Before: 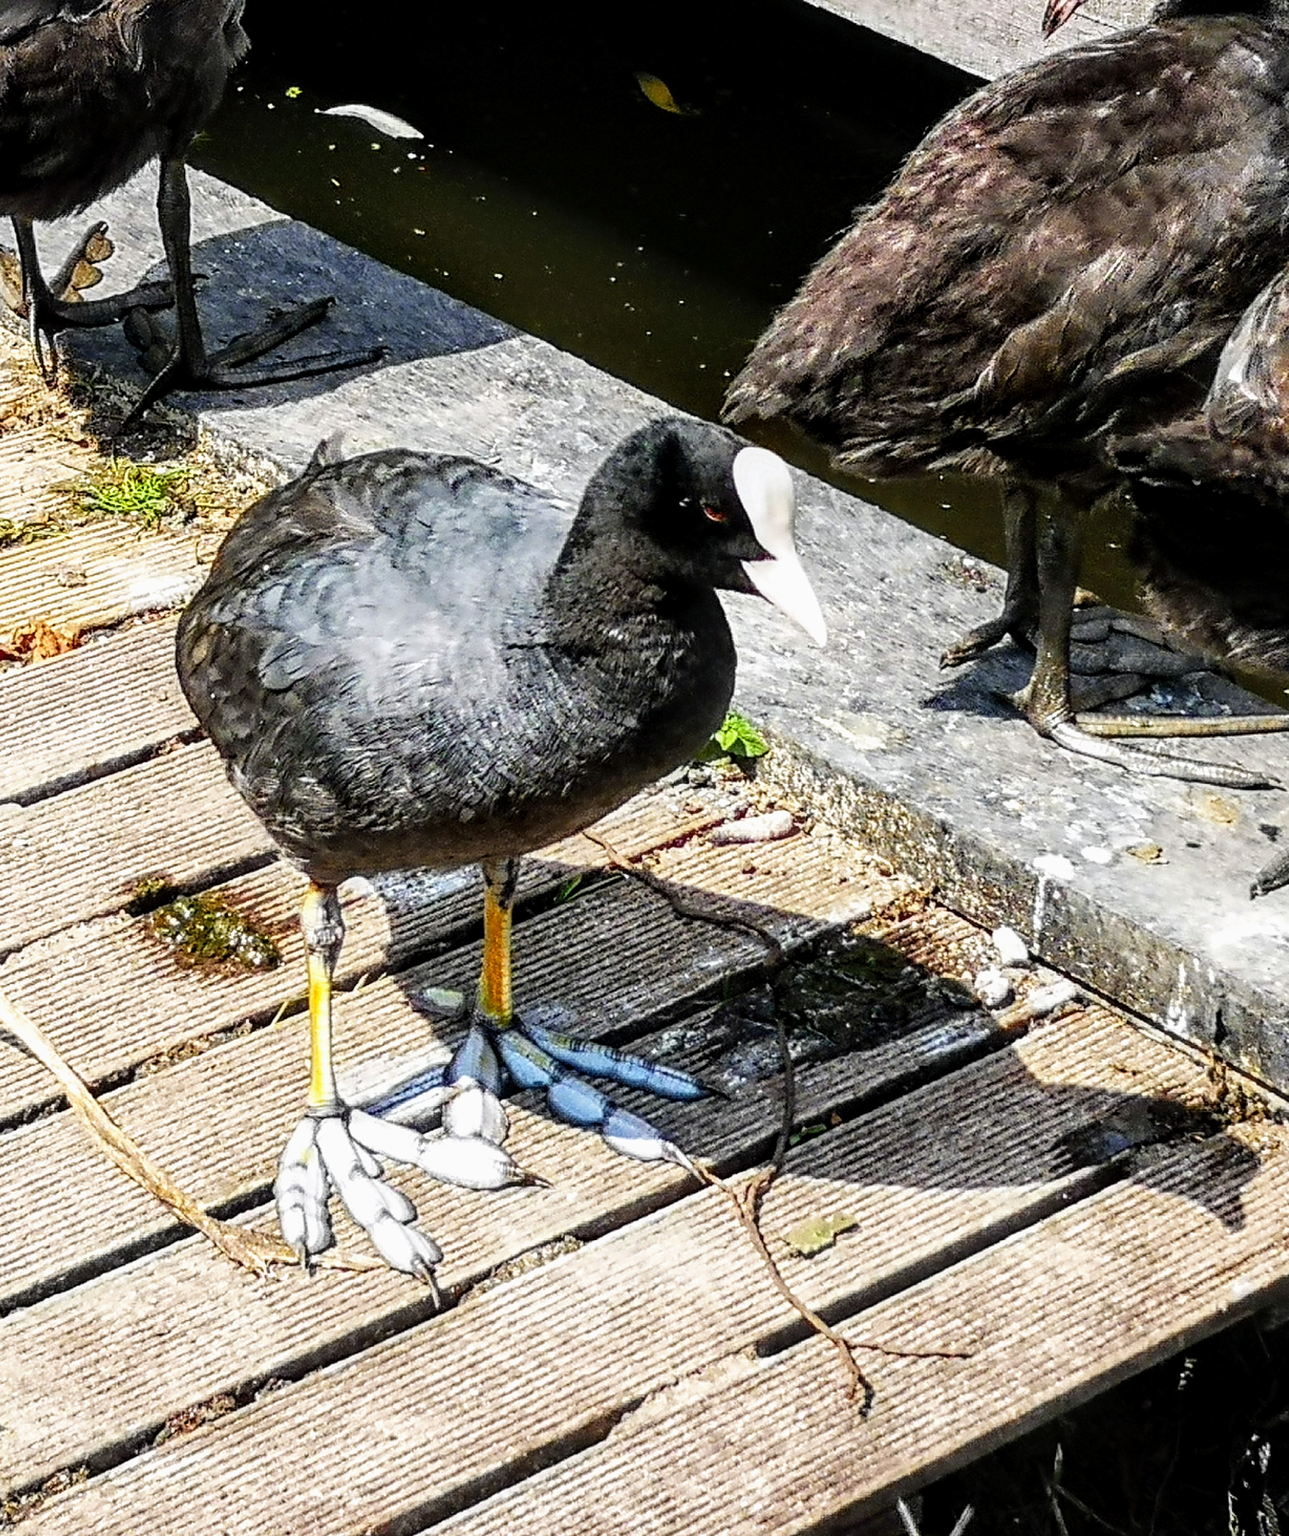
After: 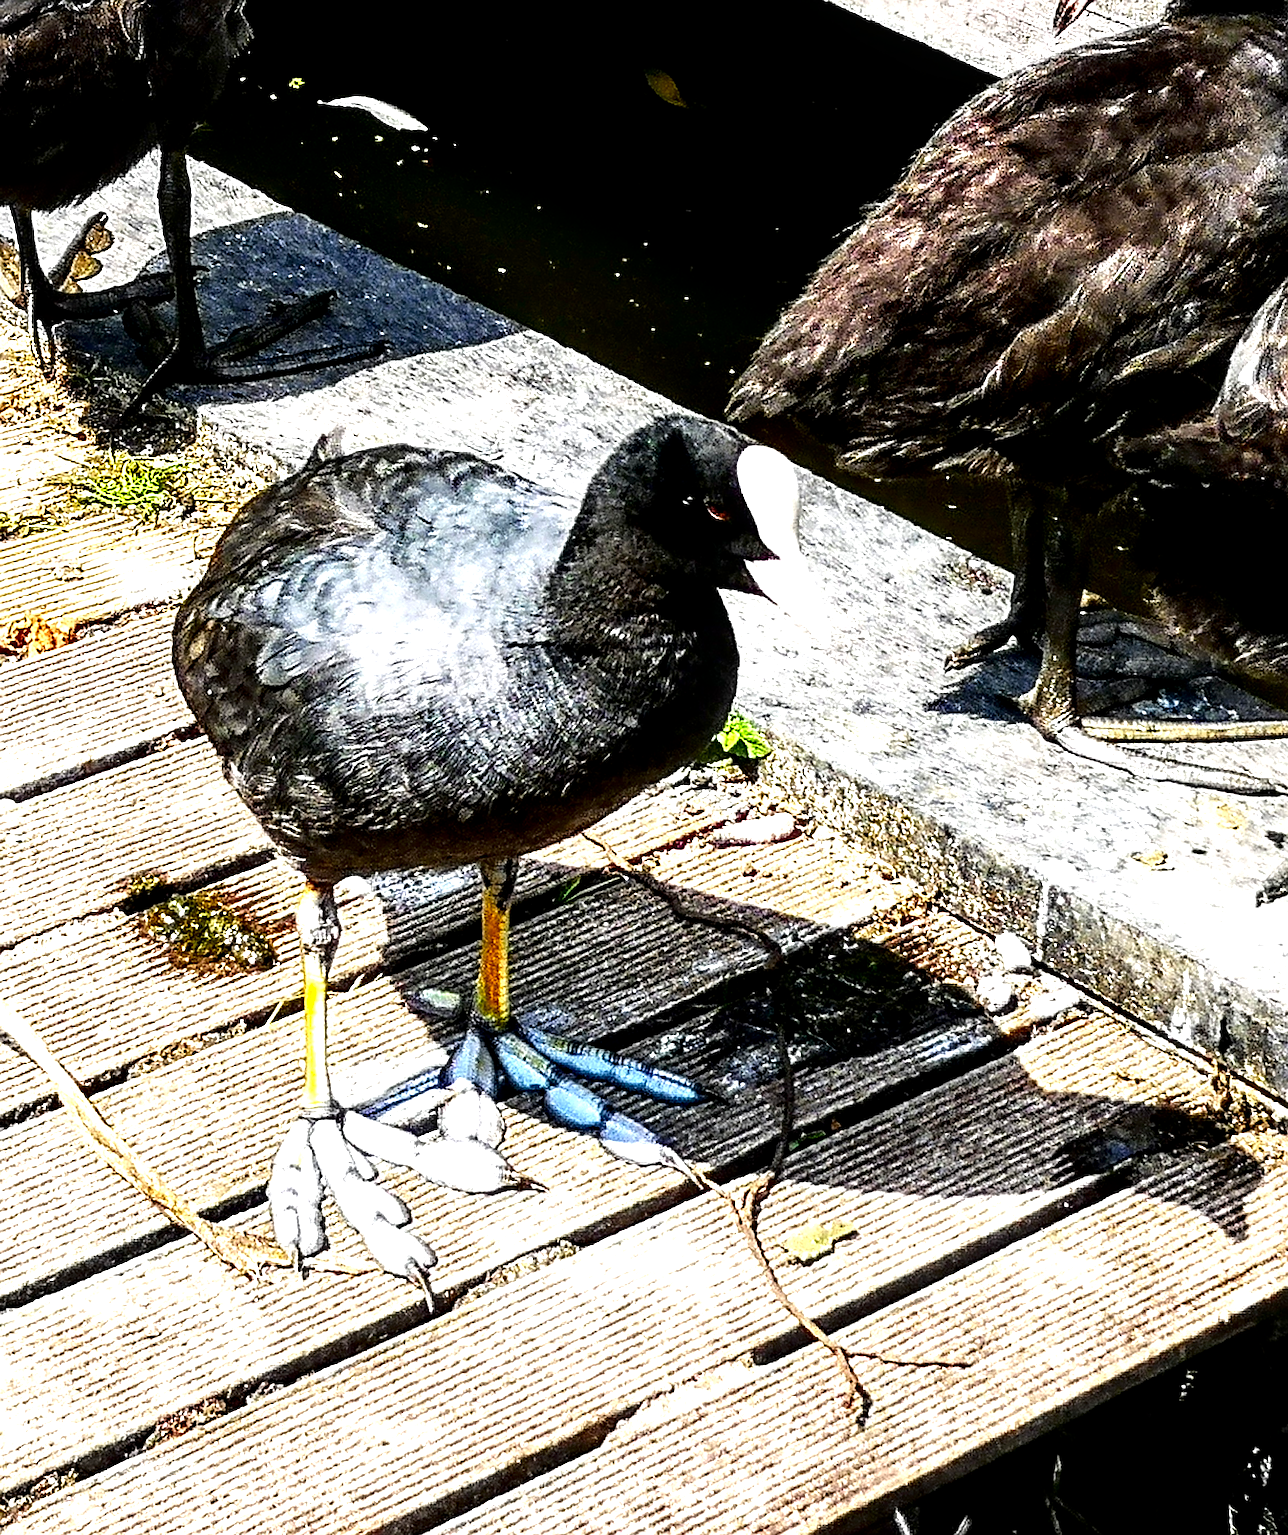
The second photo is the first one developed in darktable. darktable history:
crop and rotate: angle -0.49°
sharpen: on, module defaults
contrast brightness saturation: contrast 0.1, brightness -0.257, saturation 0.145
local contrast: highlights 104%, shadows 98%, detail 119%, midtone range 0.2
tone equalizer: -8 EV -0.724 EV, -7 EV -0.724 EV, -6 EV -0.584 EV, -5 EV -0.391 EV, -3 EV 0.371 EV, -2 EV 0.6 EV, -1 EV 0.698 EV, +0 EV 0.753 EV
